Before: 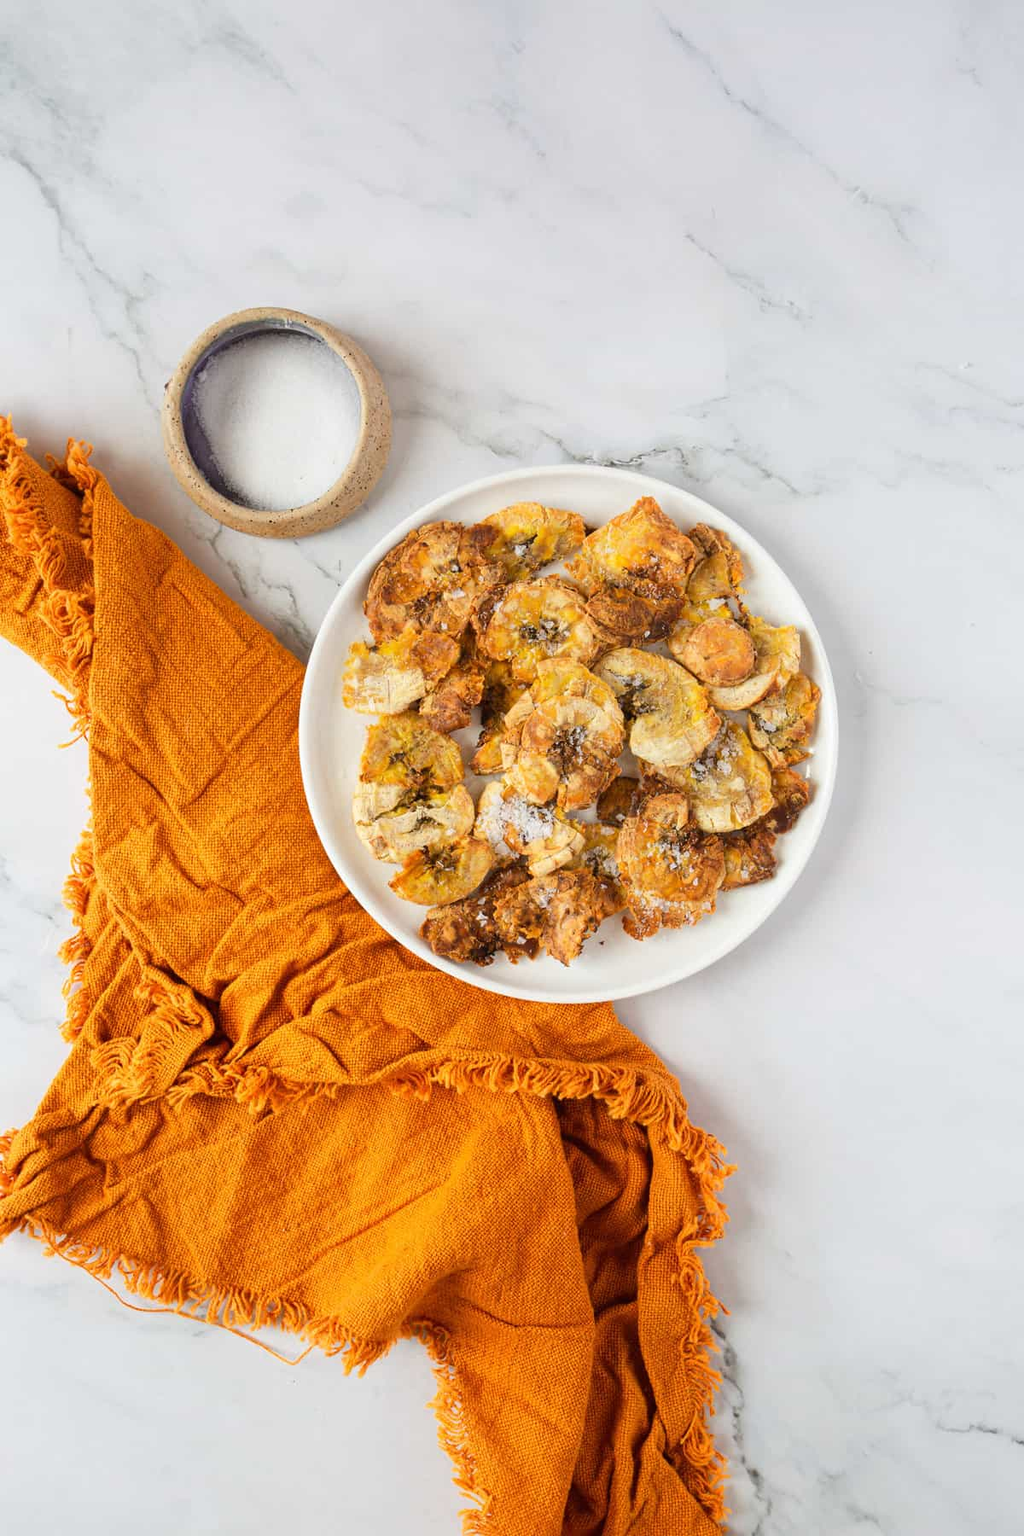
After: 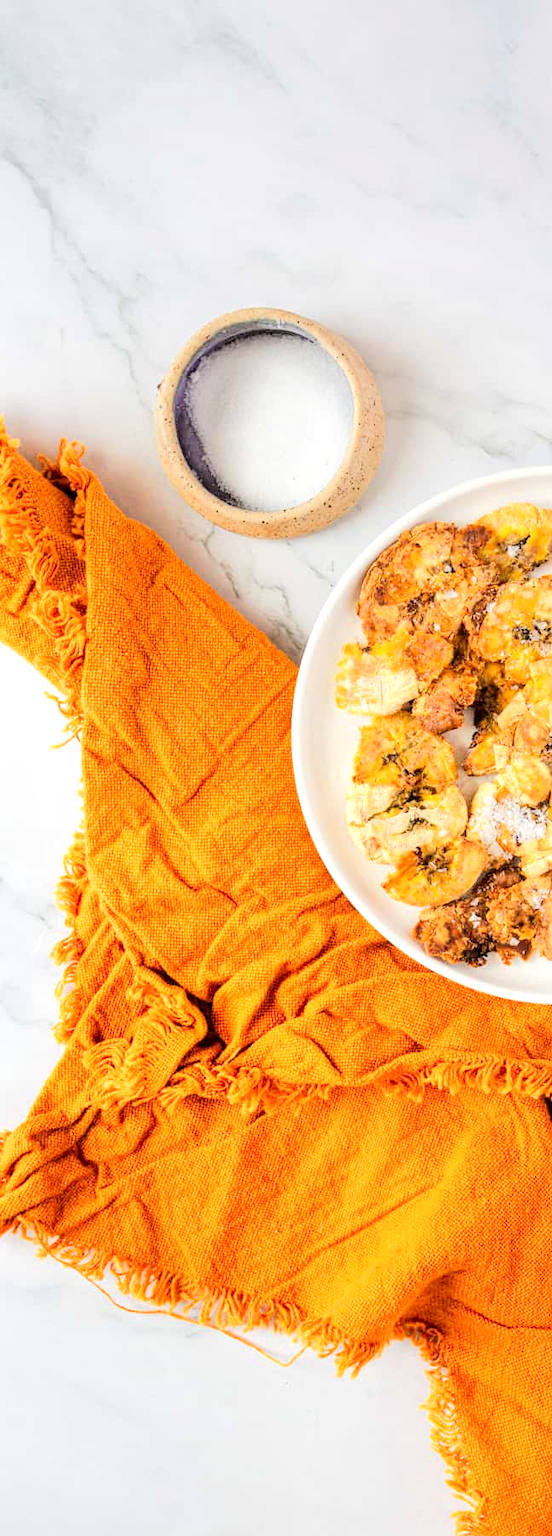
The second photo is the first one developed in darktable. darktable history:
crop: left 0.76%, right 45.252%, bottom 0.084%
tone equalizer: -7 EV 0.156 EV, -6 EV 0.618 EV, -5 EV 1.18 EV, -4 EV 1.33 EV, -3 EV 1.15 EV, -2 EV 0.6 EV, -1 EV 0.146 EV, edges refinement/feathering 500, mask exposure compensation -1.57 EV, preserve details no
local contrast: highlights 36%, detail 135%
